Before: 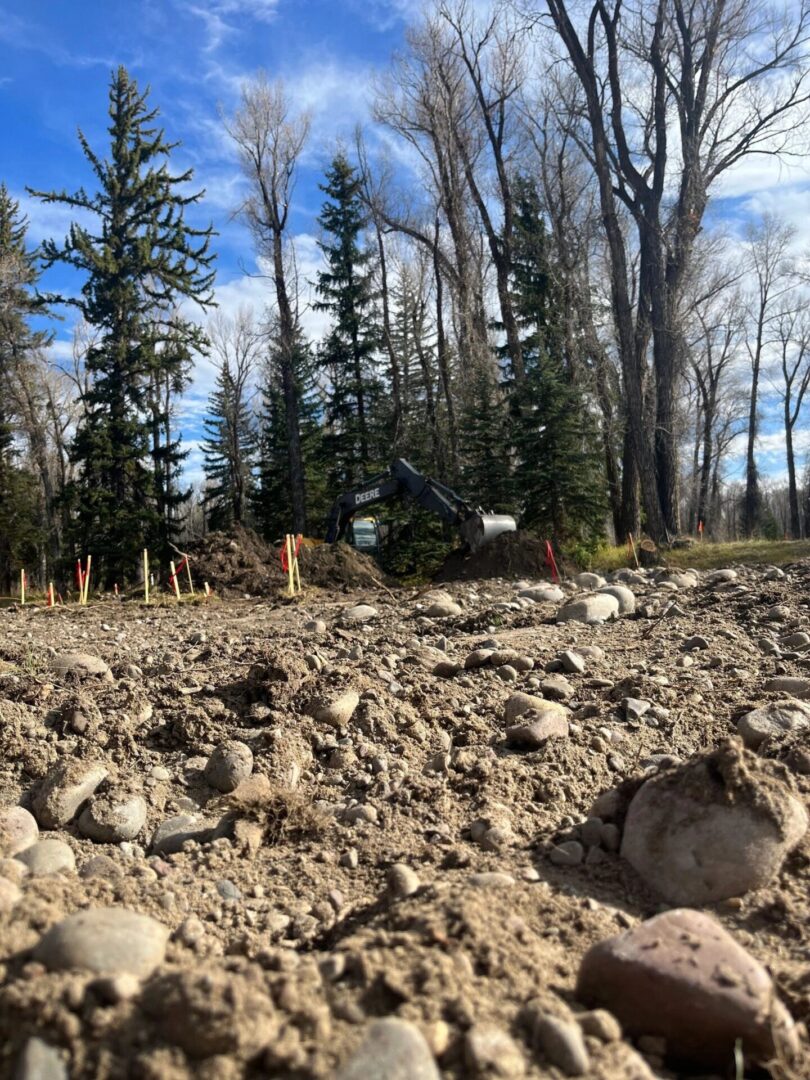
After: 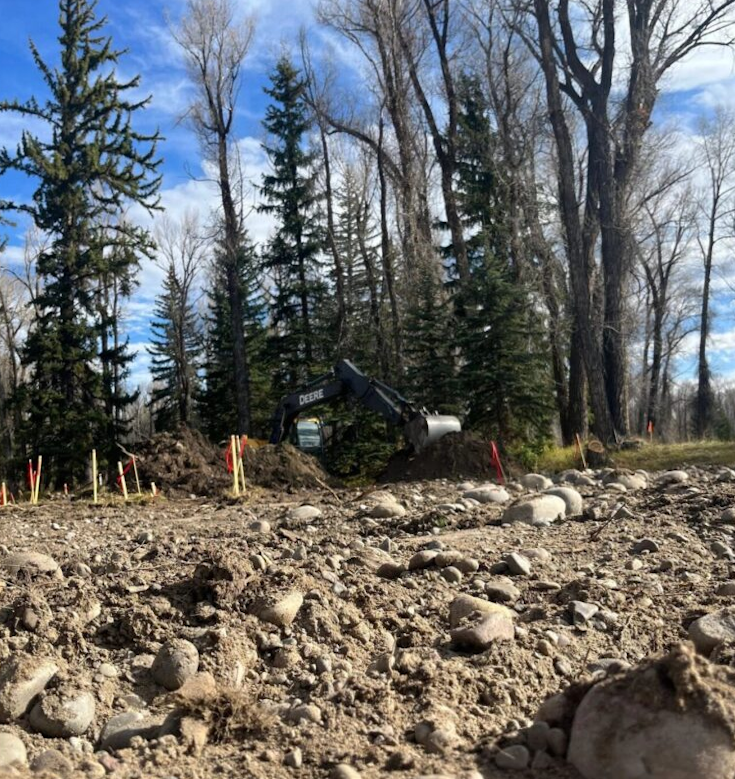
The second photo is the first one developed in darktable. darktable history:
white balance: red 1, blue 1
crop: left 5.596%, top 10.314%, right 3.534%, bottom 19.395%
rotate and perspective: lens shift (horizontal) -0.055, automatic cropping off
